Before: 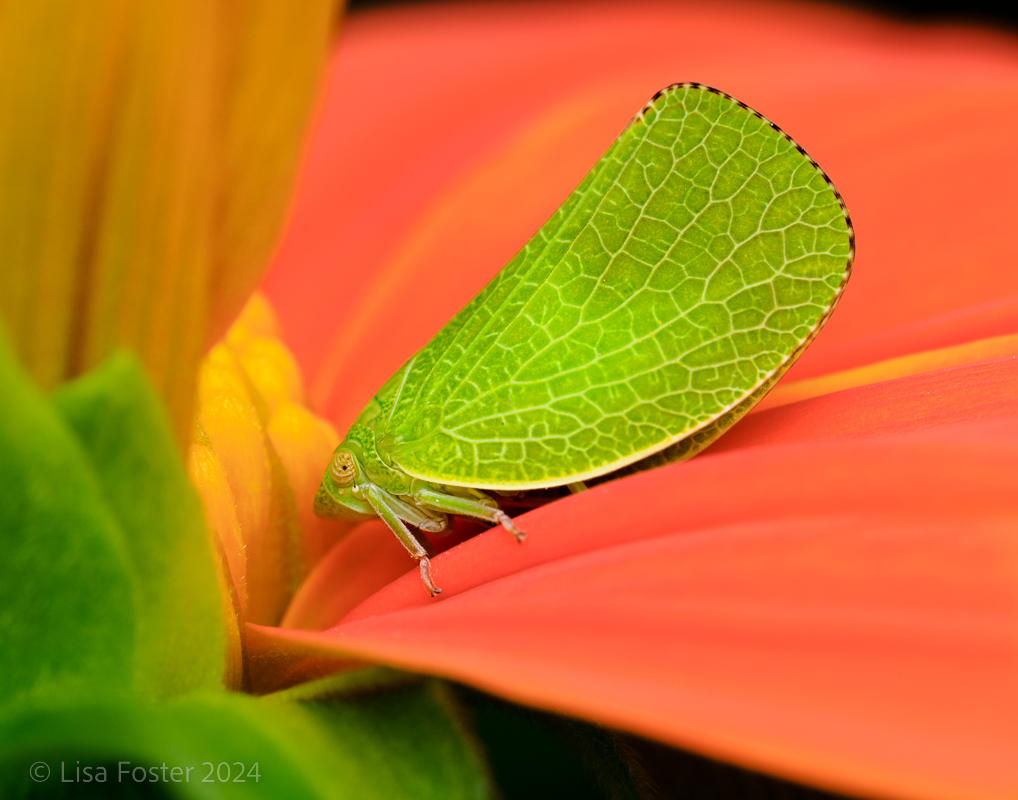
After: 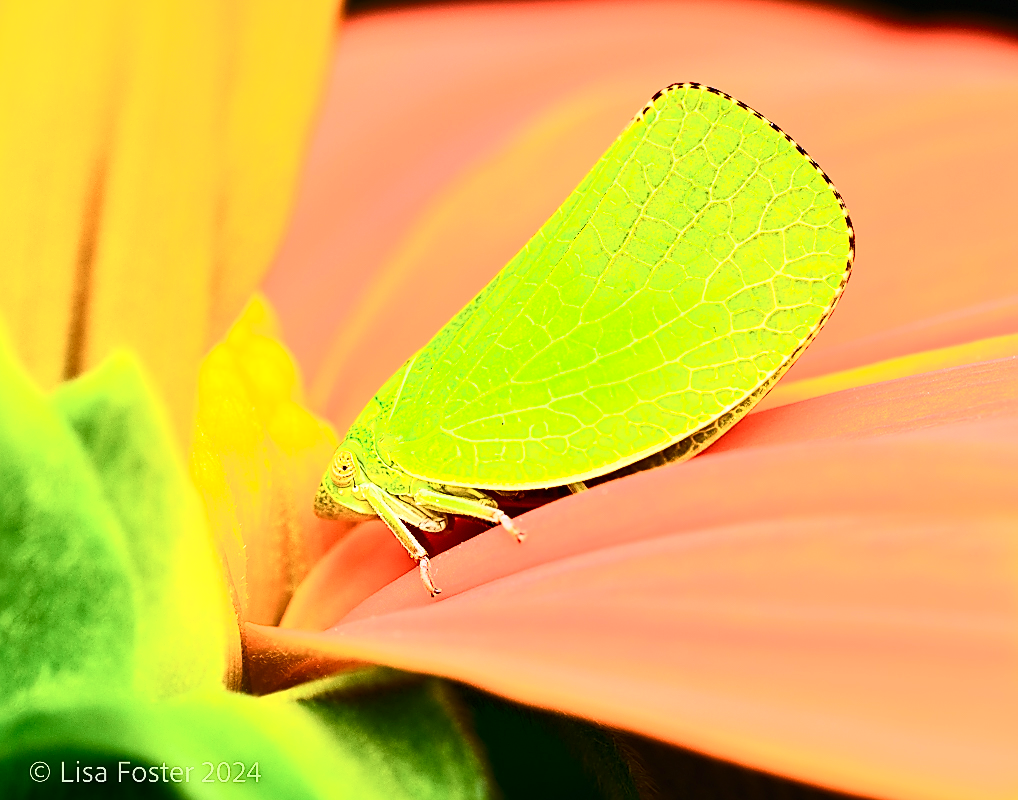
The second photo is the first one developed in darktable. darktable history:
exposure: black level correction 0, exposure 0.703 EV, compensate highlight preservation false
local contrast: mode bilateral grid, contrast 20, coarseness 50, detail 141%, midtone range 0.2
sharpen: radius 1.413, amount 1.252, threshold 0.607
contrast brightness saturation: contrast 0.631, brightness 0.344, saturation 0.137
